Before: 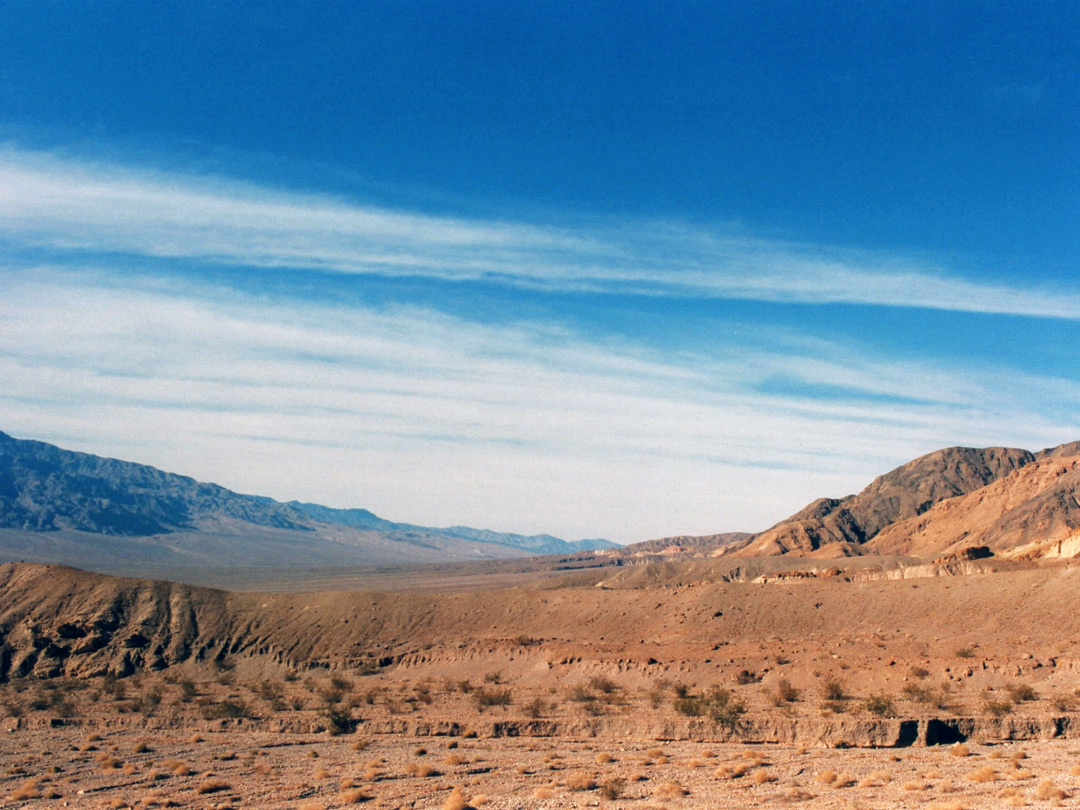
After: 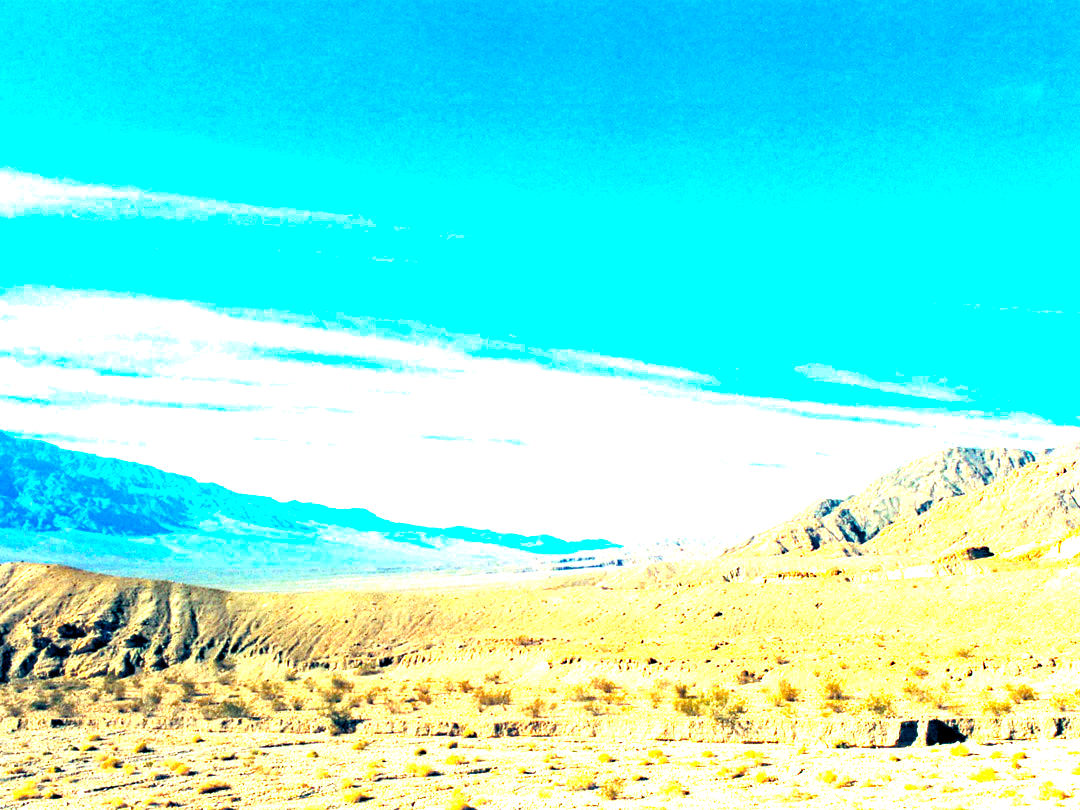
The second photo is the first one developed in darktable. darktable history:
tone equalizer: edges refinement/feathering 500, mask exposure compensation -1.57 EV, preserve details no
exposure: exposure 2.203 EV, compensate highlight preservation false
color balance rgb: shadows lift › chroma 2.024%, shadows lift › hue 215.12°, highlights gain › chroma 5.426%, highlights gain › hue 198.24°, global offset › luminance -0.847%, perceptual saturation grading › global saturation 25.237%, perceptual brilliance grading › global brilliance 11.827%, global vibrance 27.938%
haze removal: compatibility mode true, adaptive false
